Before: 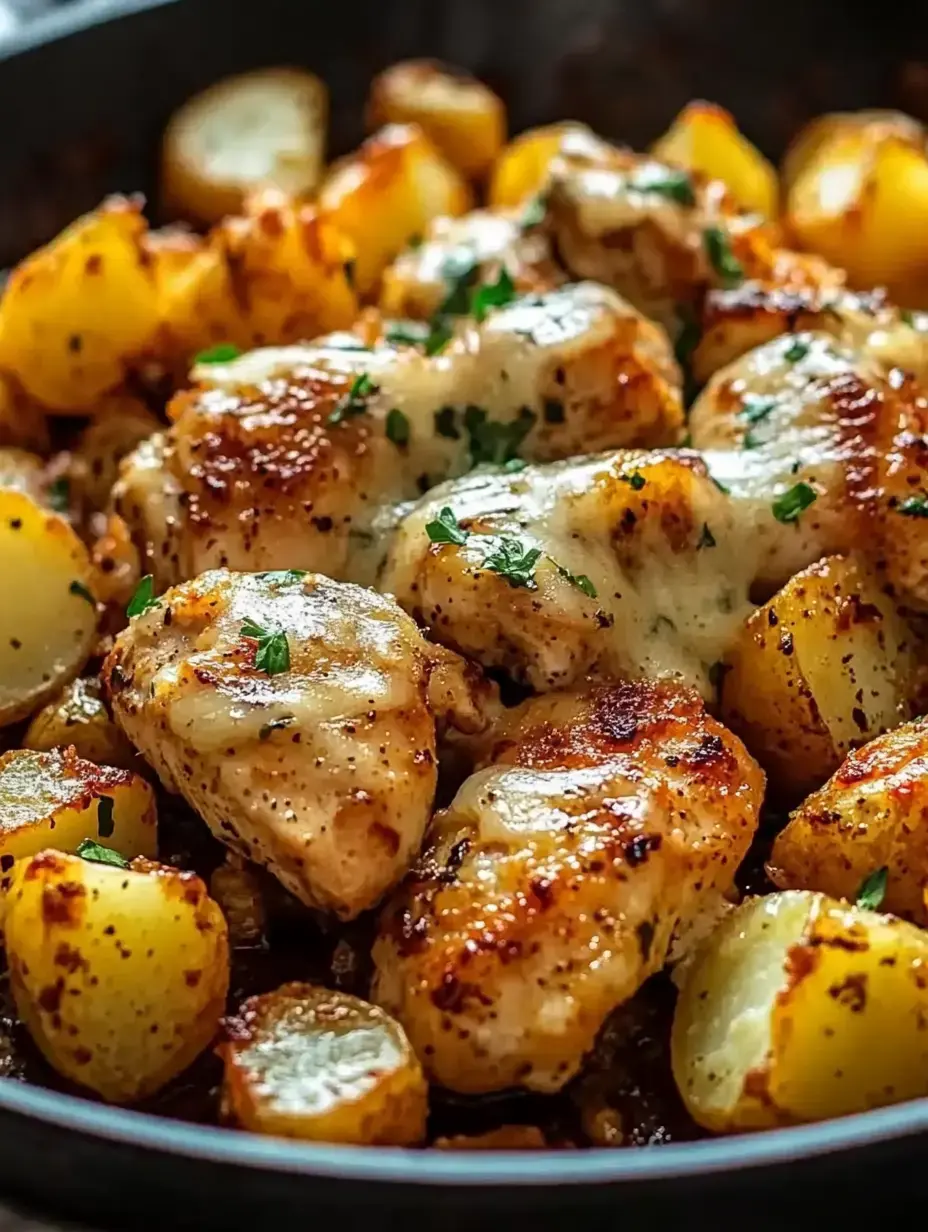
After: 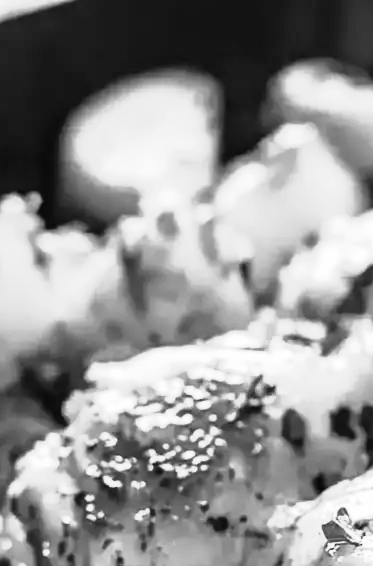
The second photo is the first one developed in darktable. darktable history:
color calibration: output gray [0.25, 0.35, 0.4, 0], illuminant same as pipeline (D50), adaptation none (bypass), x 0.333, y 0.333, temperature 5018.56 K
crop and rotate: left 11.268%, top 0.059%, right 48.514%, bottom 53.941%
tone curve: curves: ch0 [(0, 0) (0.003, 0.005) (0.011, 0.018) (0.025, 0.041) (0.044, 0.072) (0.069, 0.113) (0.1, 0.163) (0.136, 0.221) (0.177, 0.289) (0.224, 0.366) (0.277, 0.452) (0.335, 0.546) (0.399, 0.65) (0.468, 0.763) (0.543, 0.885) (0.623, 0.93) (0.709, 0.946) (0.801, 0.963) (0.898, 0.981) (1, 1)], color space Lab, independent channels, preserve colors none
